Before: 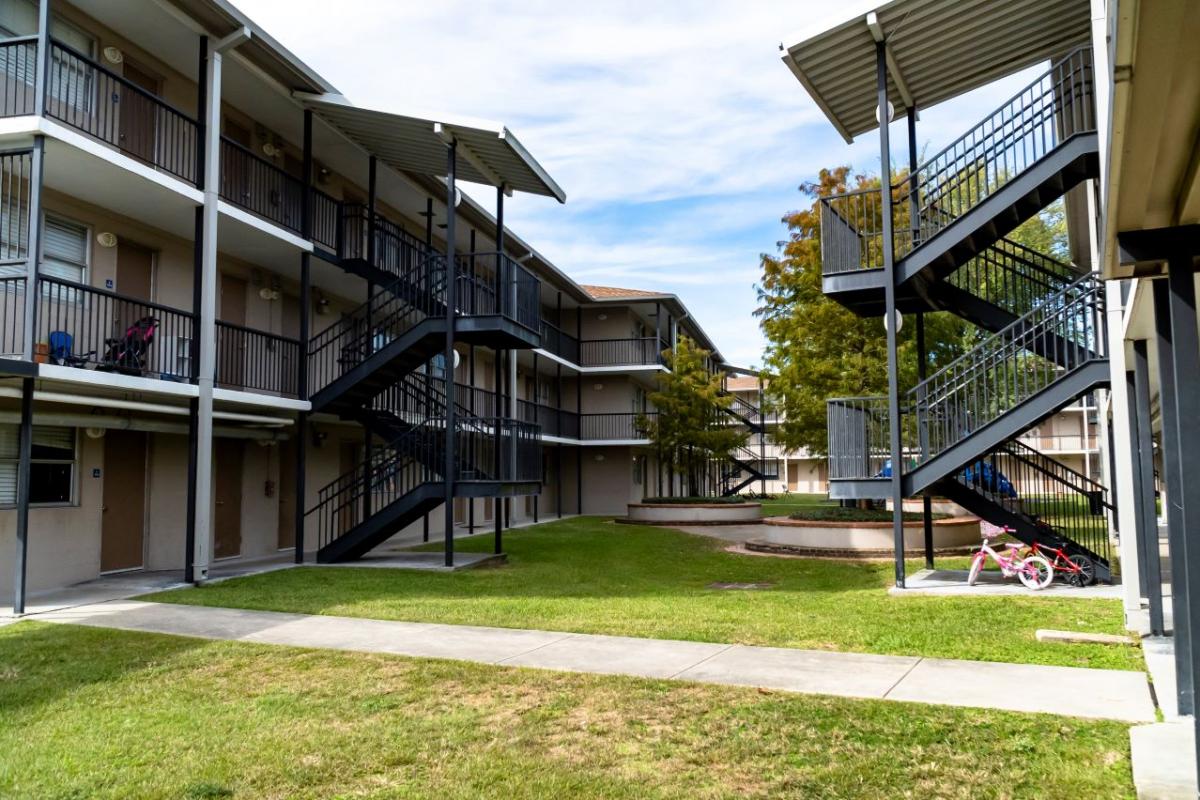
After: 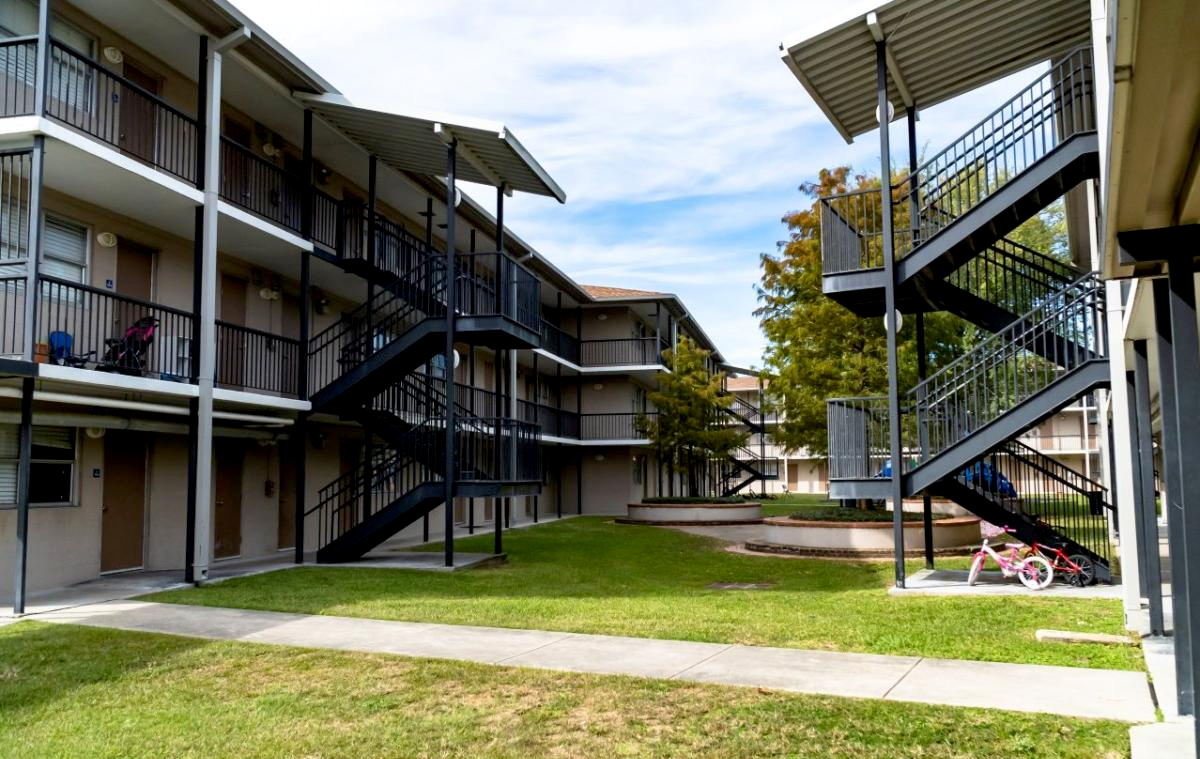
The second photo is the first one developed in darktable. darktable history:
crop and rotate: top 0%, bottom 5.097%
exposure: black level correction 0.004, exposure 0.014 EV, compensate highlight preservation false
